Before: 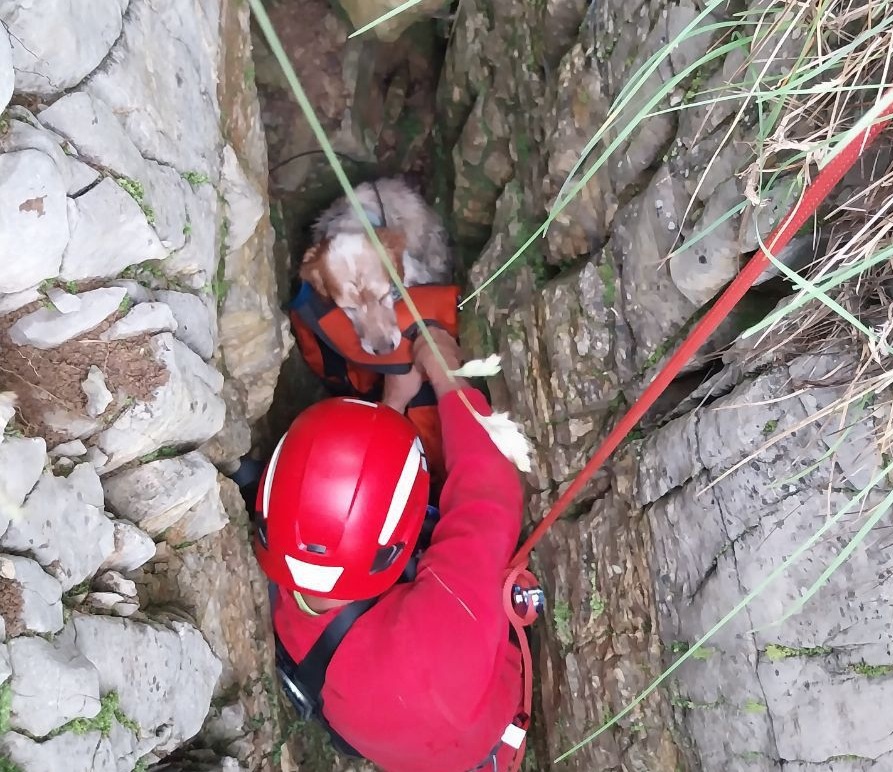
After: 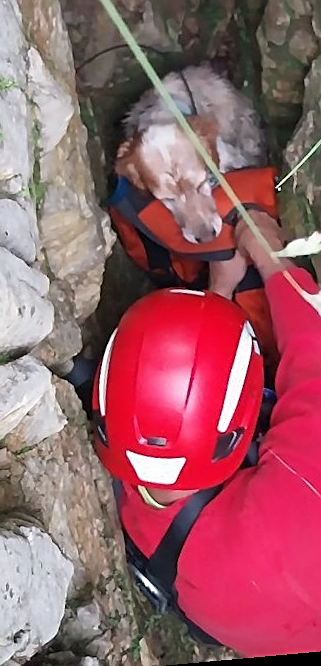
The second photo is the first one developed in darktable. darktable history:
sharpen: on, module defaults
crop and rotate: left 21.77%, top 18.528%, right 44.676%, bottom 2.997%
rotate and perspective: rotation -5.2°, automatic cropping off
